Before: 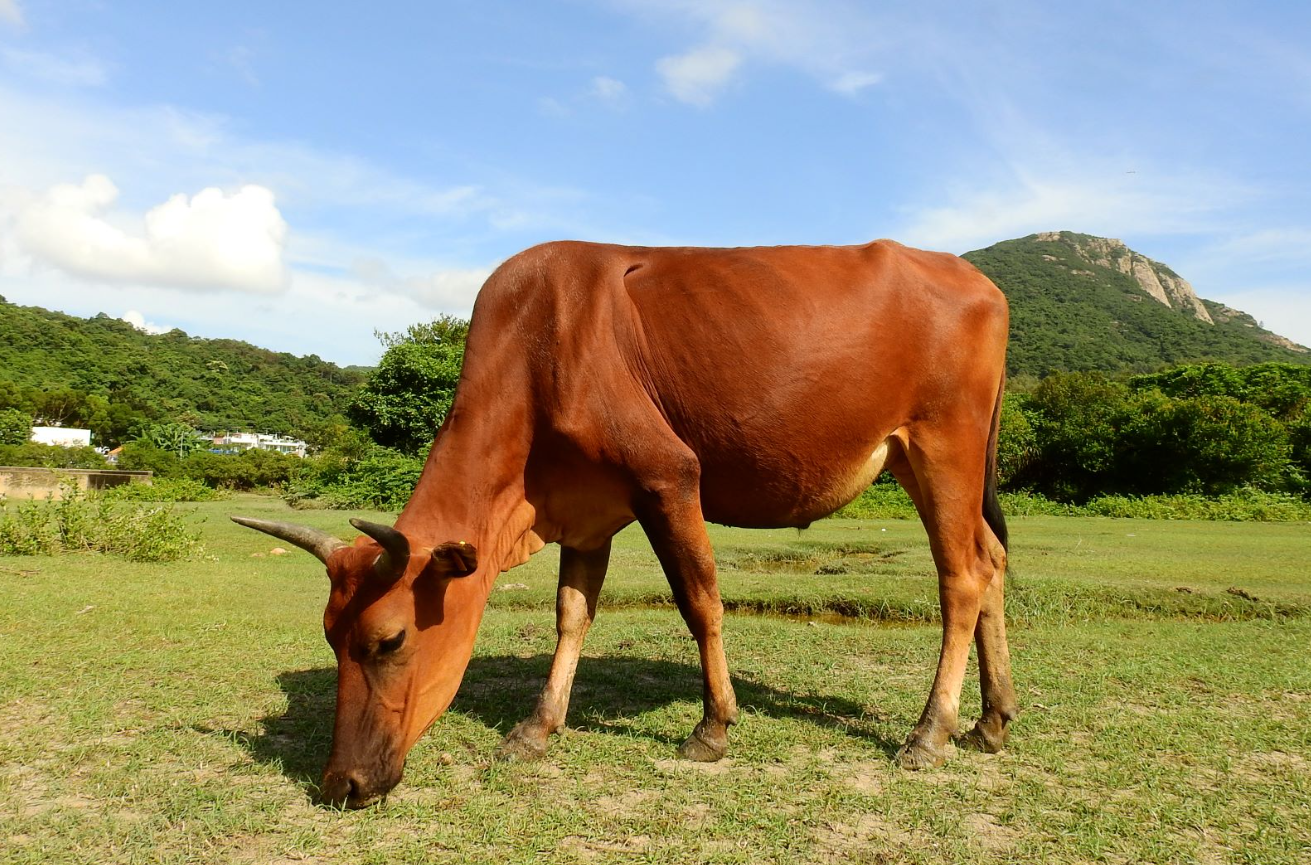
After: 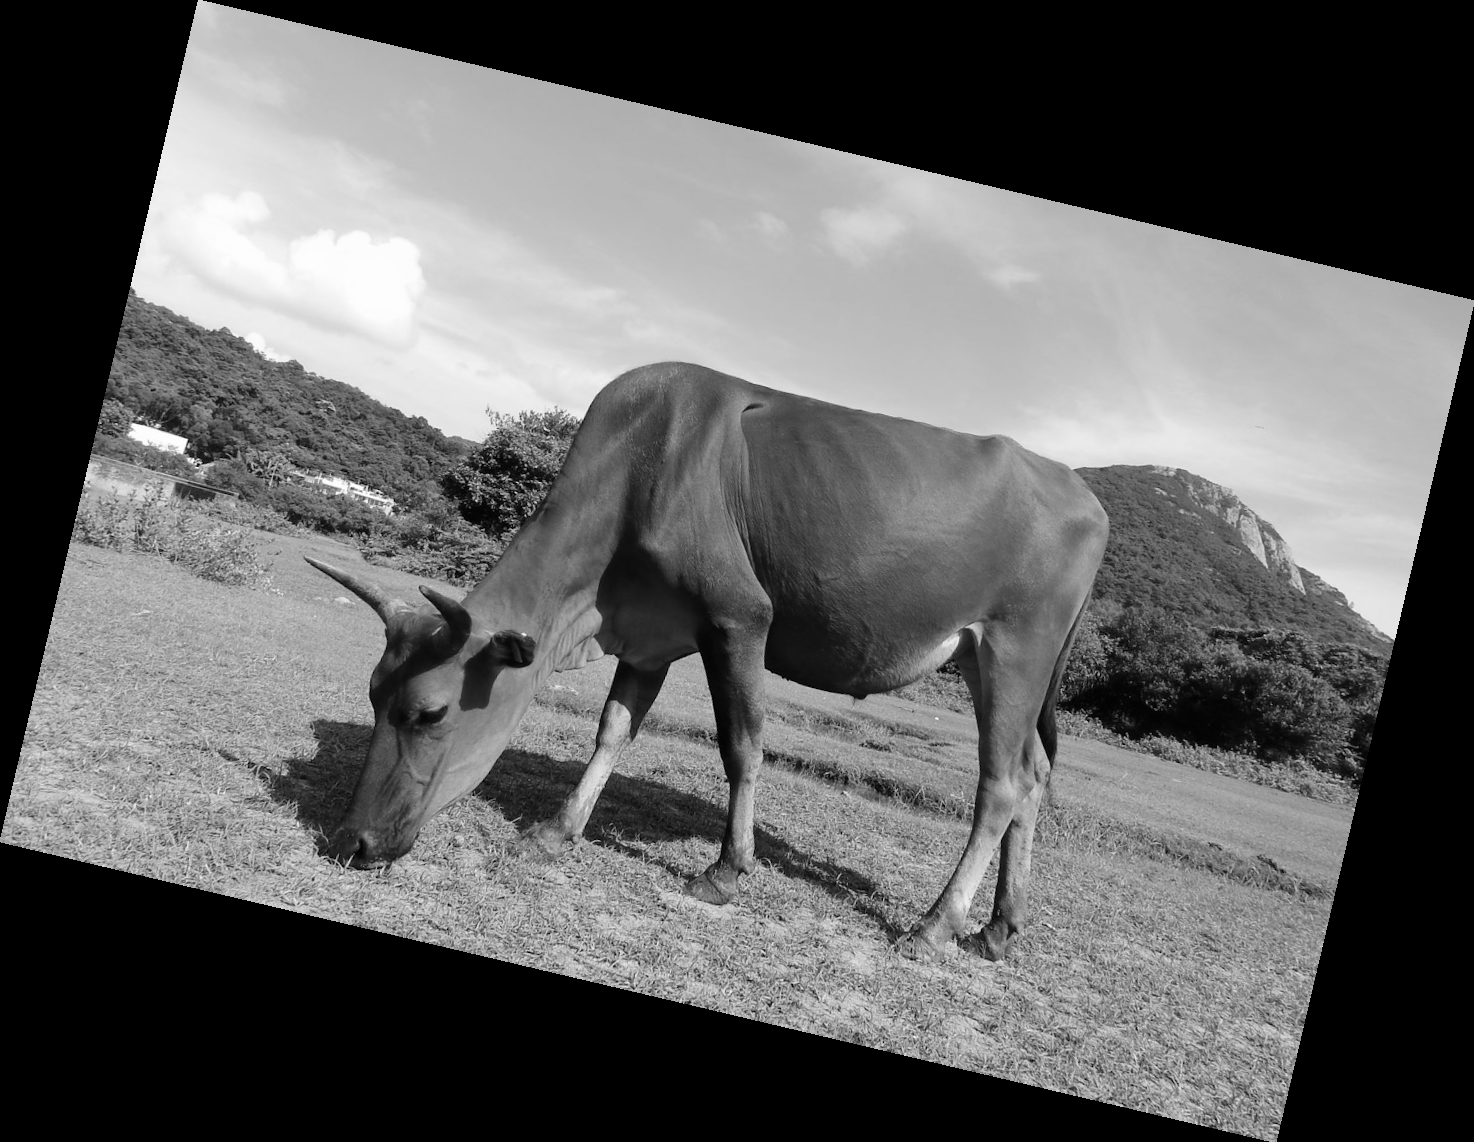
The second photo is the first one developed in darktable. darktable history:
color correction: highlights a* 21.88, highlights b* 22.25
rotate and perspective: rotation 13.27°, automatic cropping off
monochrome: a 32, b 64, size 2.3
